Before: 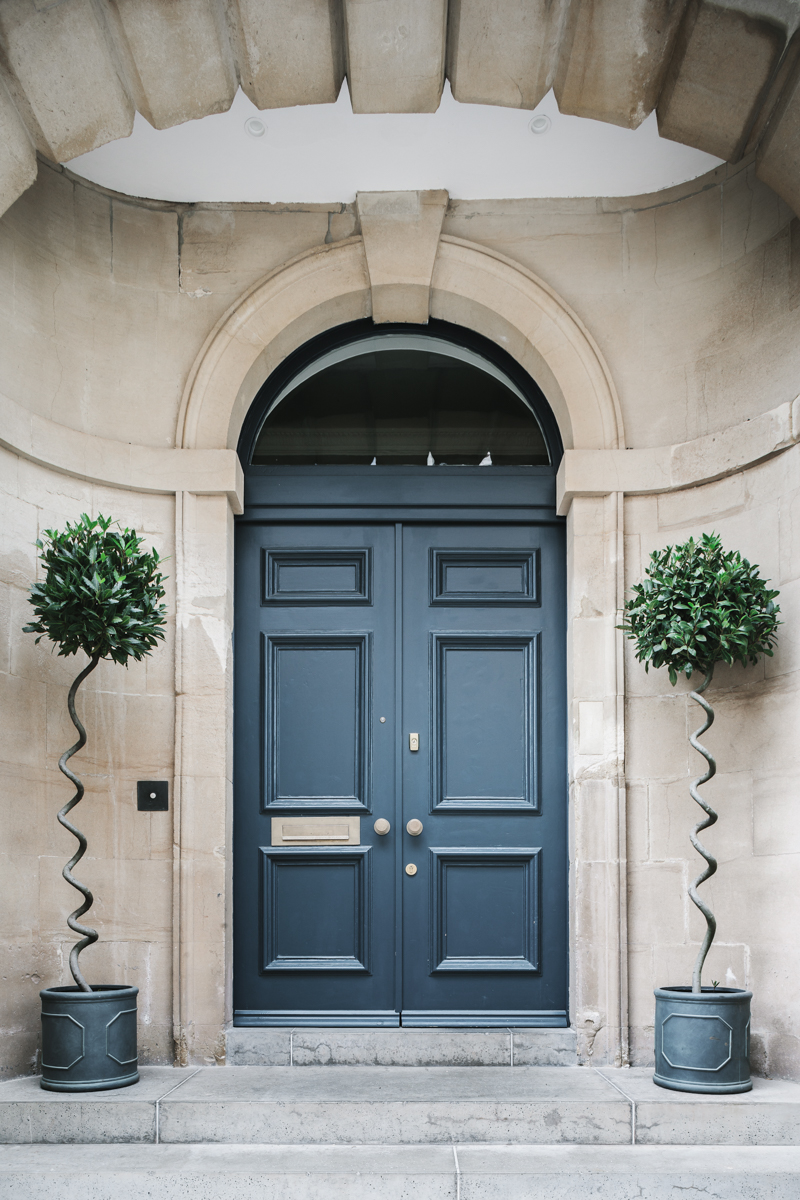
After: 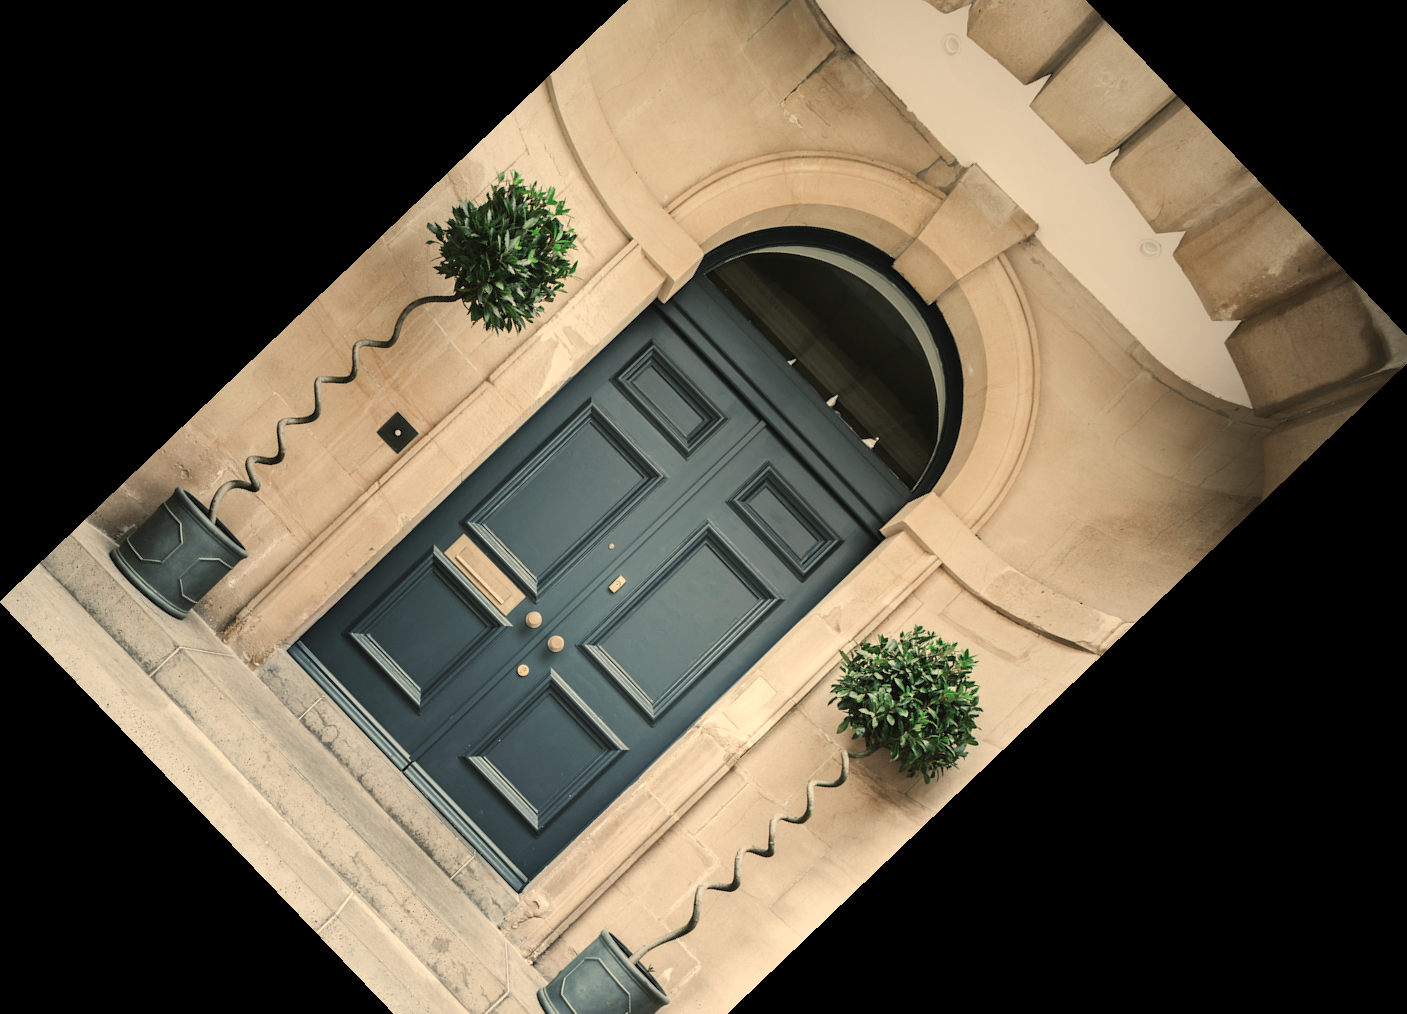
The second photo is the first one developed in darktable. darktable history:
white balance: red 1.123, blue 0.83
crop and rotate: angle -46.26°, top 16.234%, right 0.912%, bottom 11.704%
